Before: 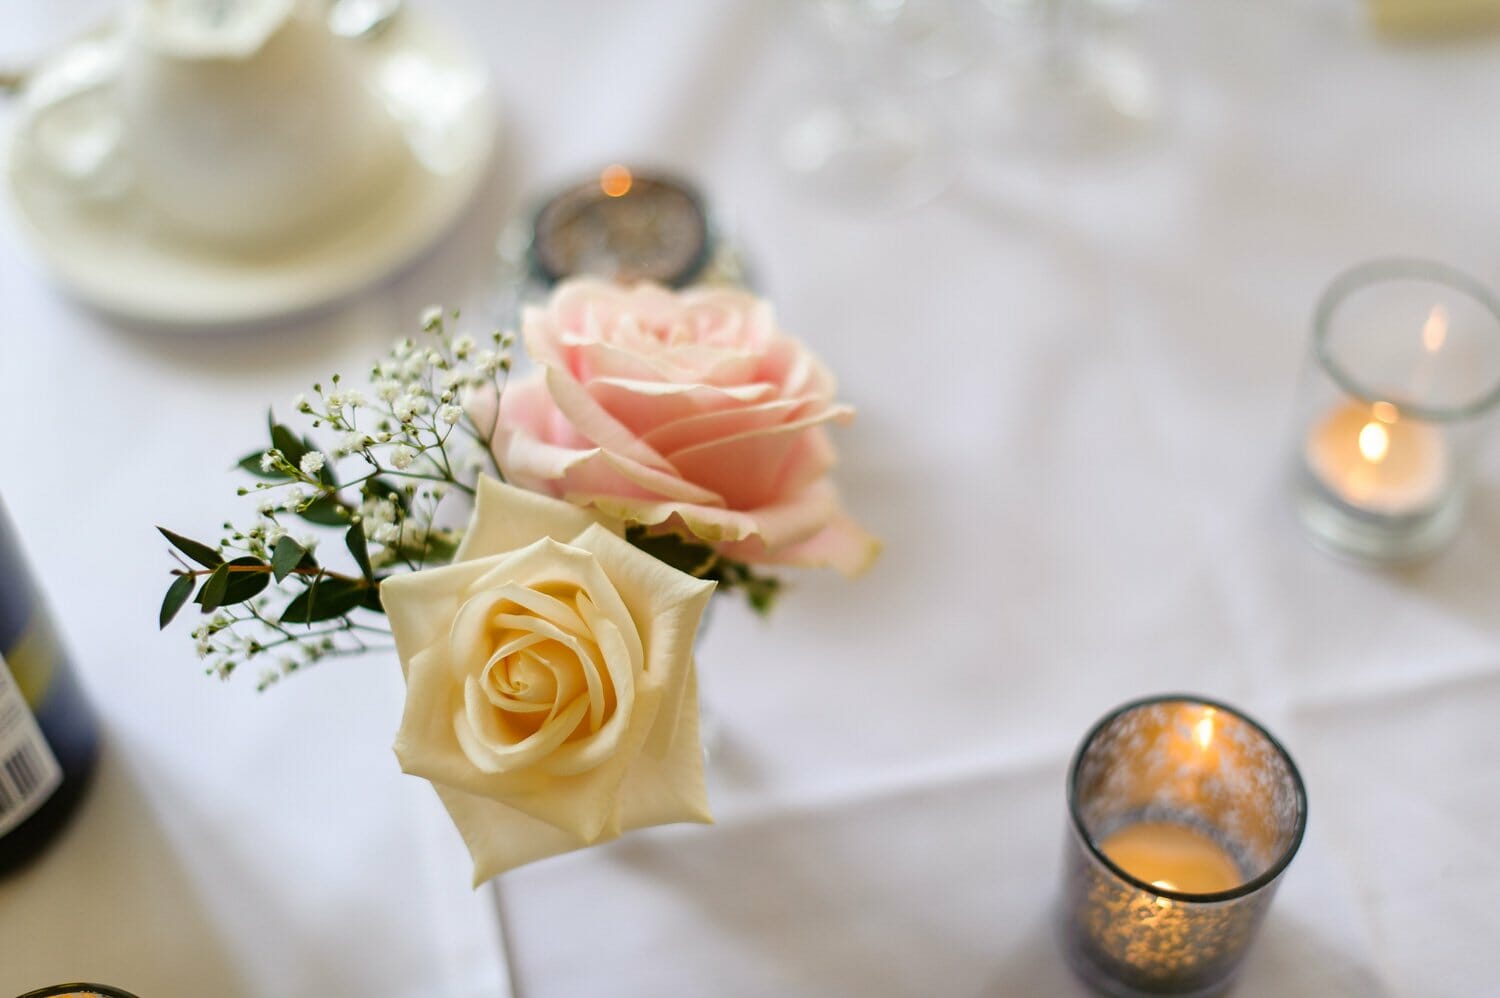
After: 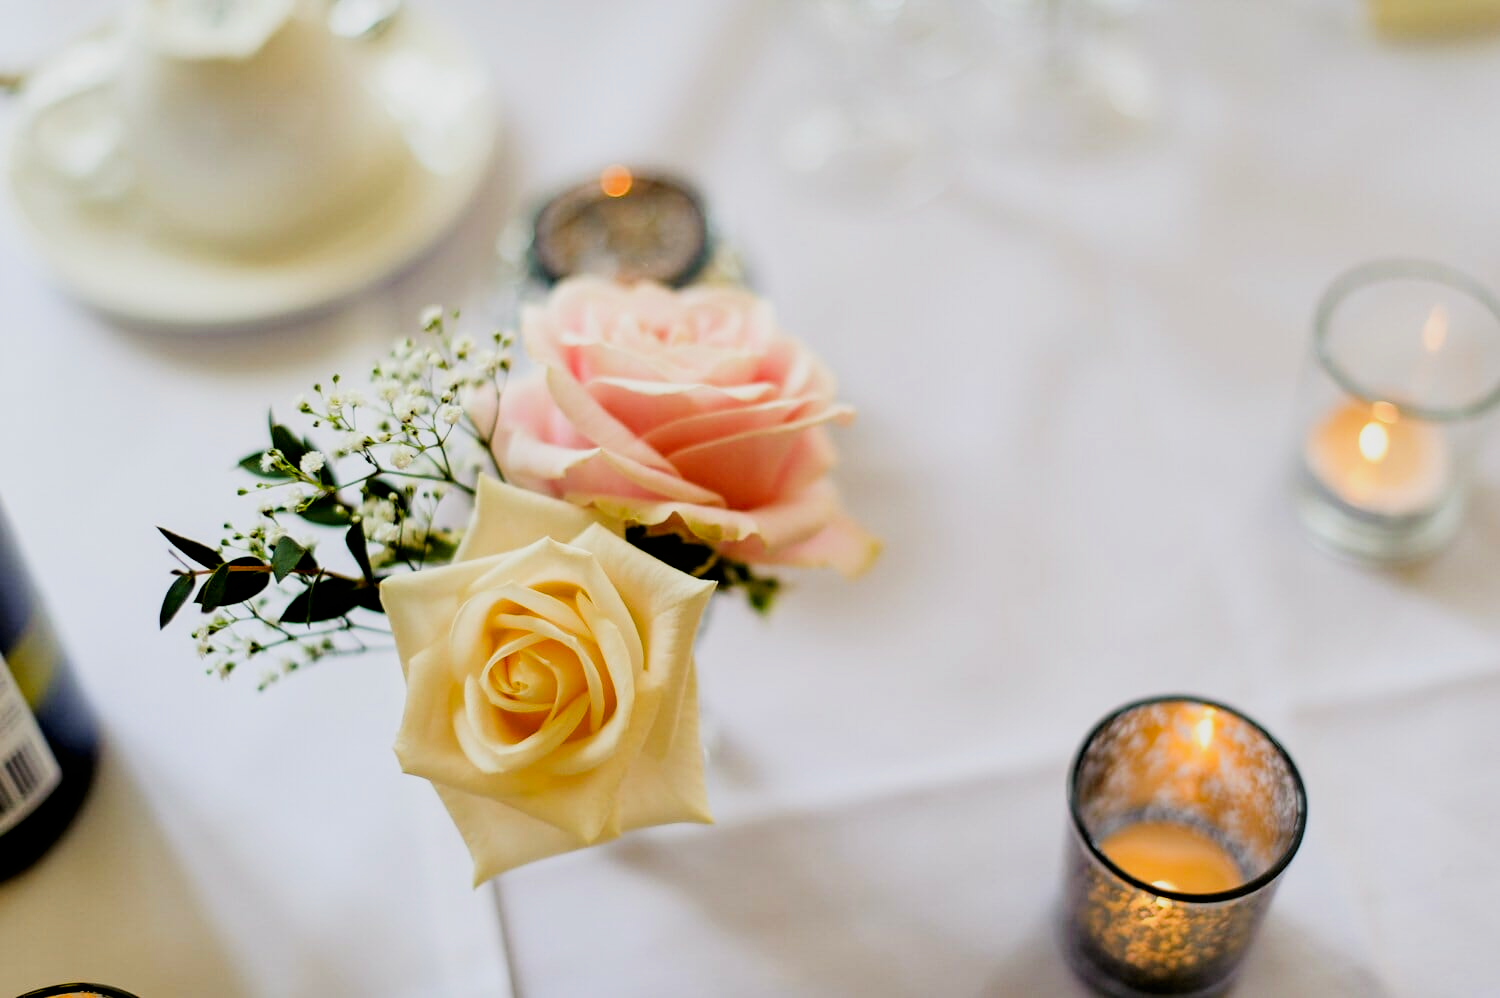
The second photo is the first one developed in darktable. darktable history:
tone curve: curves: ch0 [(0, 0) (0.003, 0) (0.011, 0.001) (0.025, 0.002) (0.044, 0.004) (0.069, 0.006) (0.1, 0.009) (0.136, 0.03) (0.177, 0.076) (0.224, 0.13) (0.277, 0.202) (0.335, 0.28) (0.399, 0.367) (0.468, 0.46) (0.543, 0.562) (0.623, 0.67) (0.709, 0.787) (0.801, 0.889) (0.898, 0.972) (1, 1)], preserve colors none
filmic rgb: black relative exposure -7.17 EV, white relative exposure 5.35 EV, hardness 3.03
